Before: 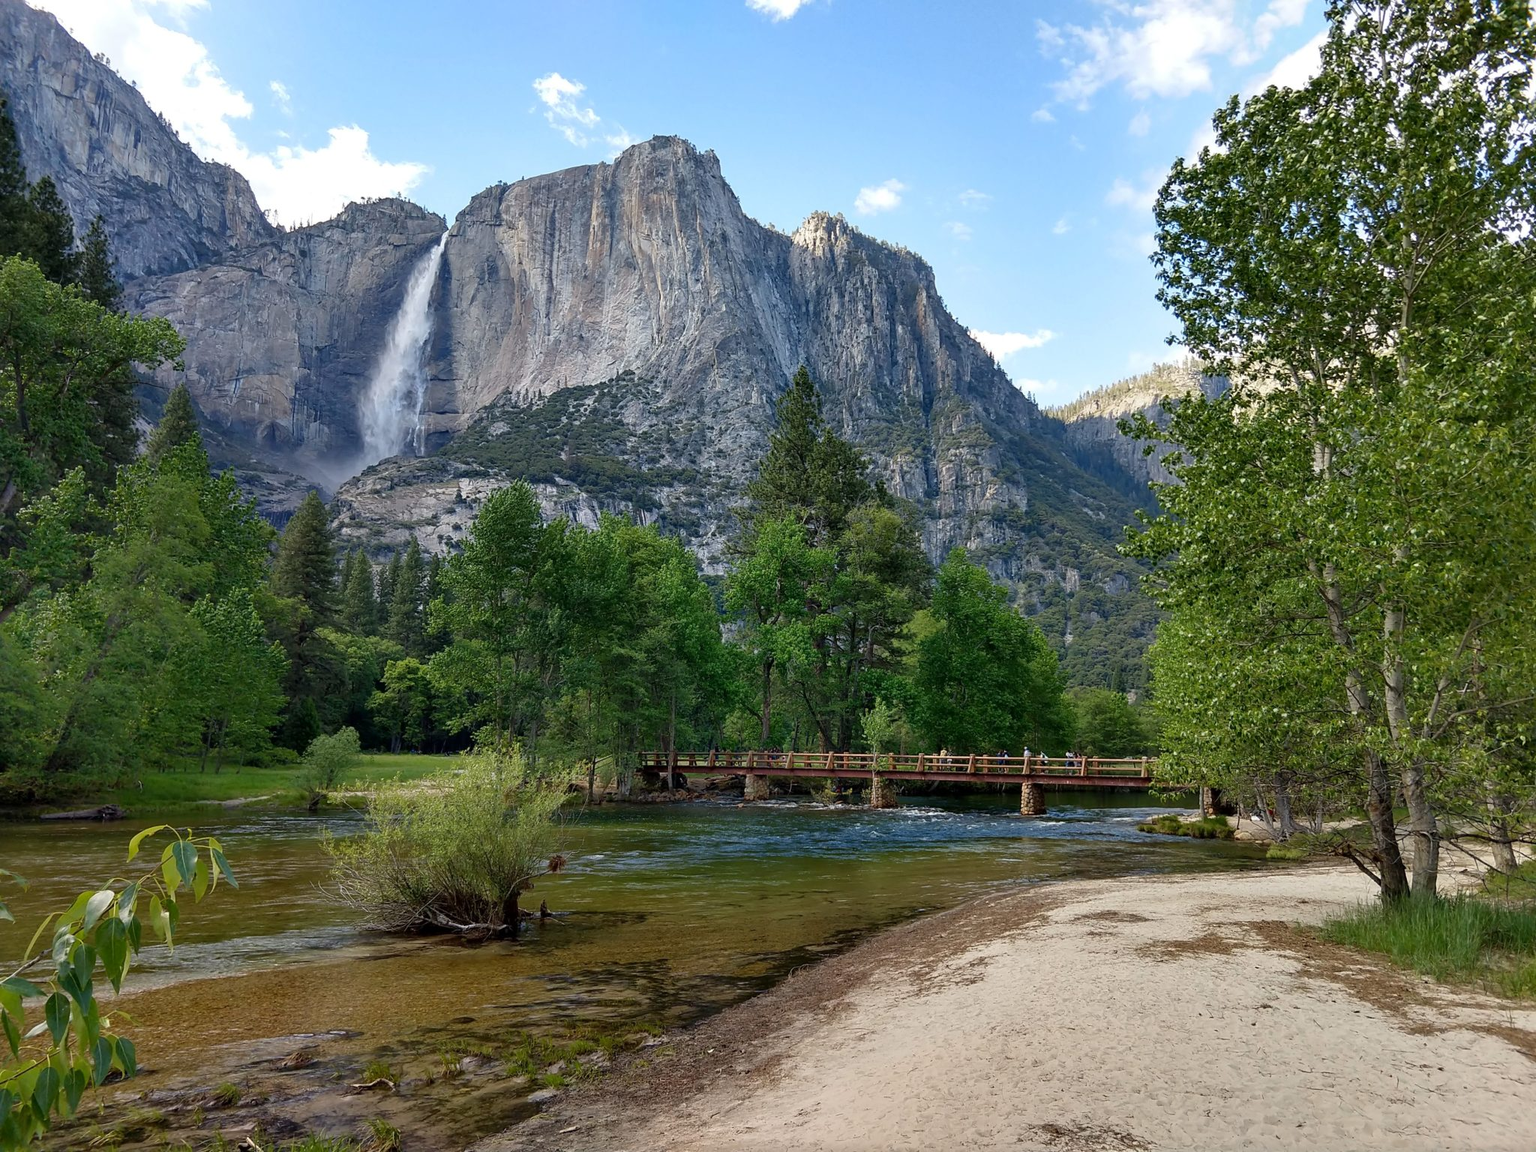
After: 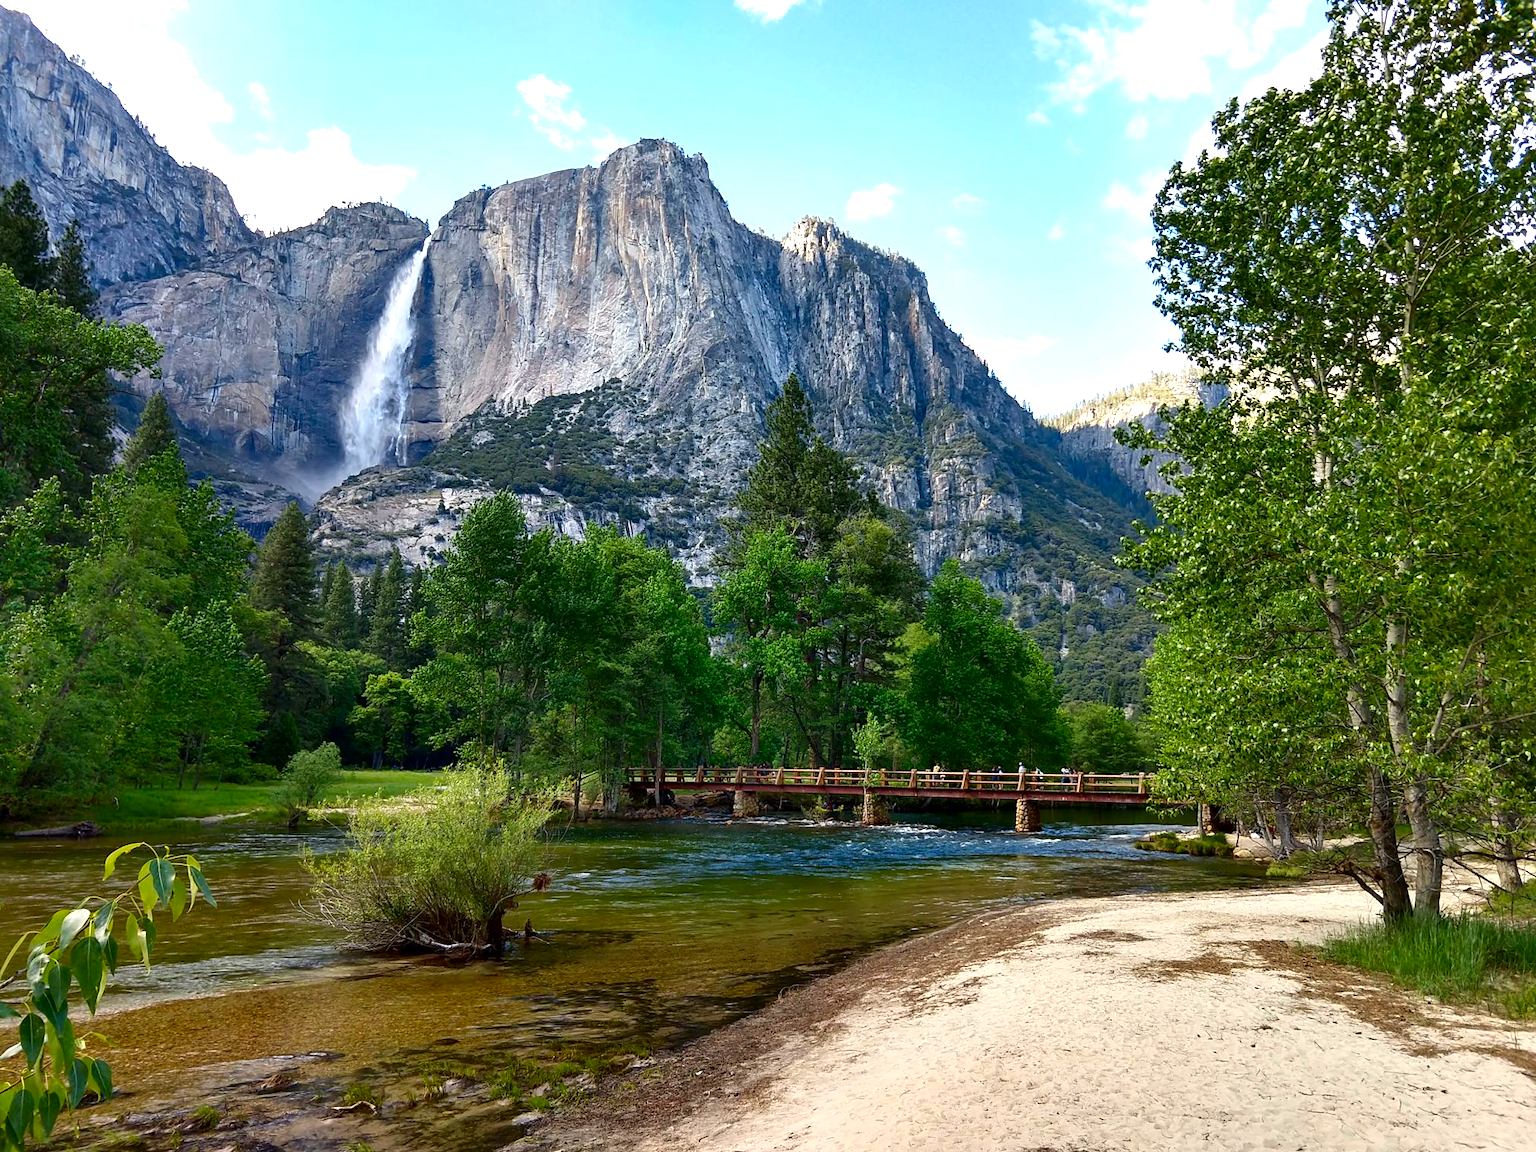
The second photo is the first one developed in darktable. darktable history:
base curve: exposure shift 0, preserve colors none
exposure: black level correction 0, exposure 0.7 EV, compensate highlight preservation false
contrast brightness saturation: contrast 0.12, brightness -0.12, saturation 0.2
crop: left 1.743%, right 0.268%, bottom 2.011%
